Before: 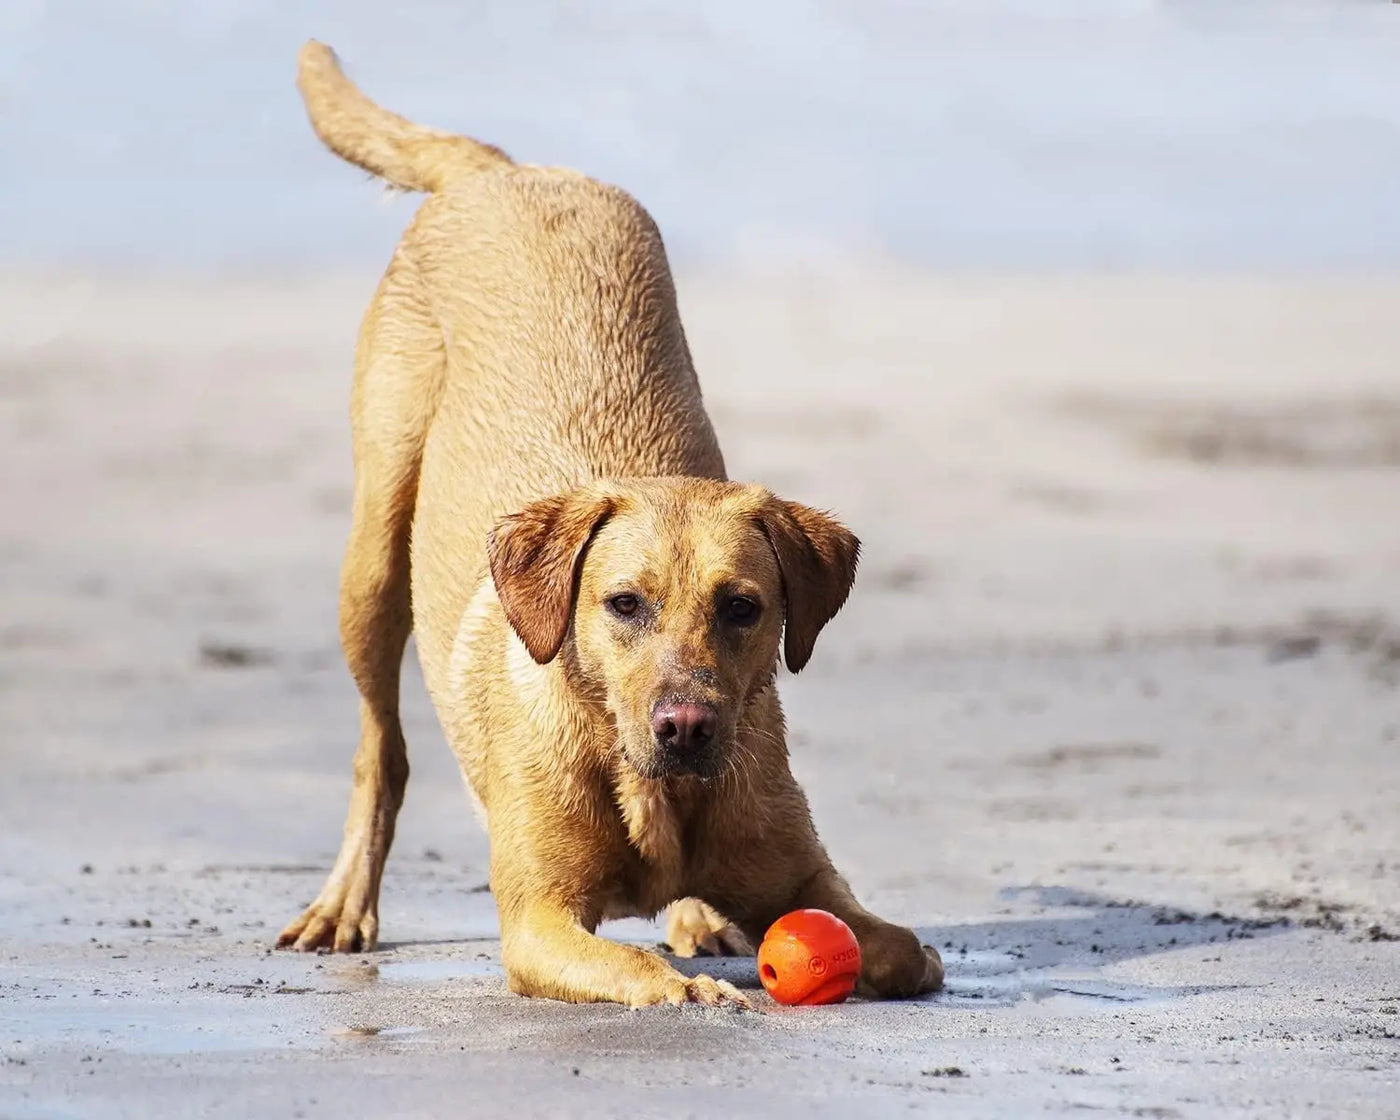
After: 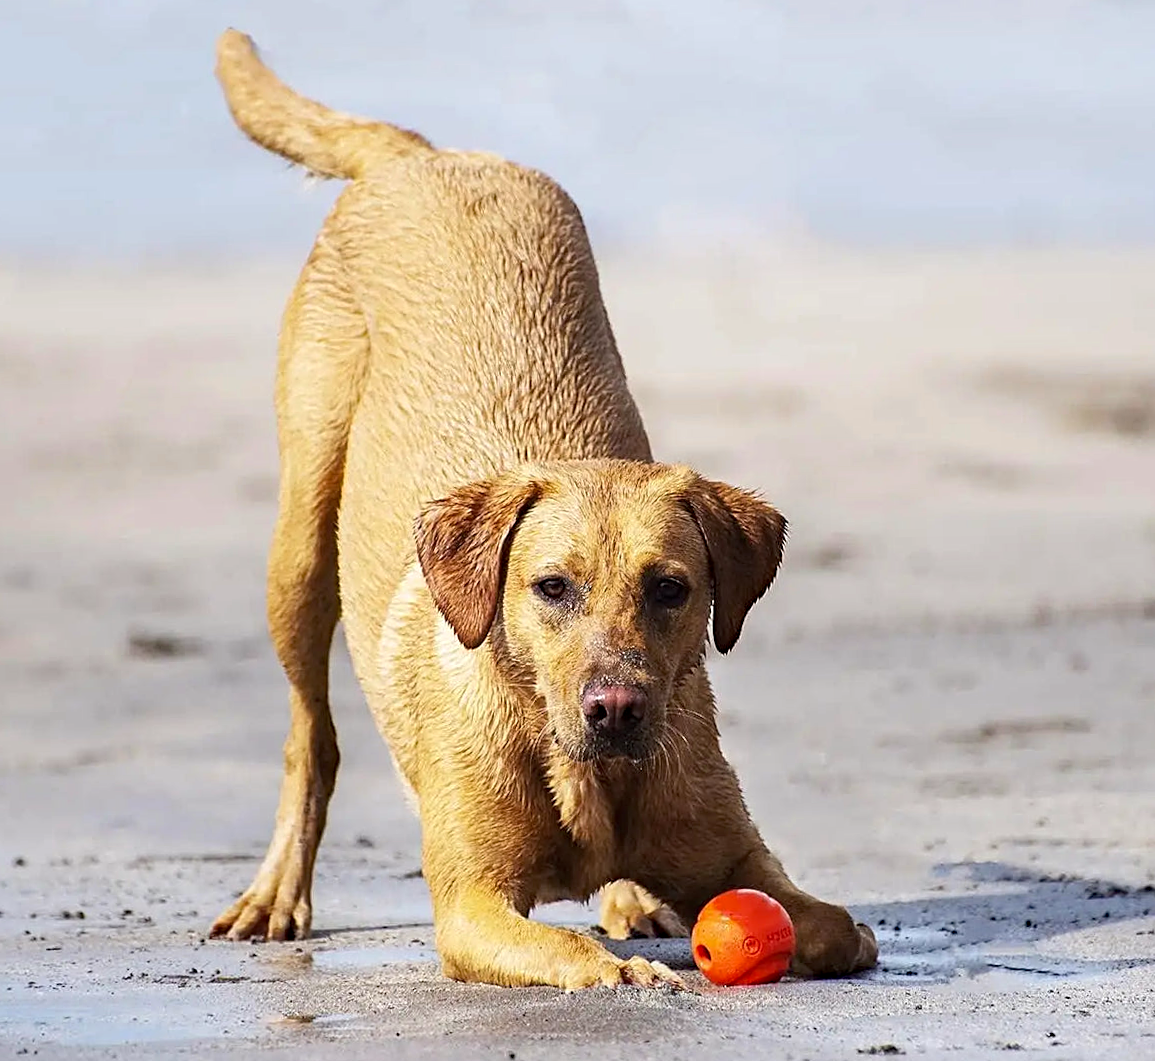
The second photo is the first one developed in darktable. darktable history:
crop and rotate: angle 1°, left 4.281%, top 0.642%, right 11.383%, bottom 2.486%
sharpen: on, module defaults
haze removal: strength 0.29, distance 0.25, compatibility mode true, adaptive false
